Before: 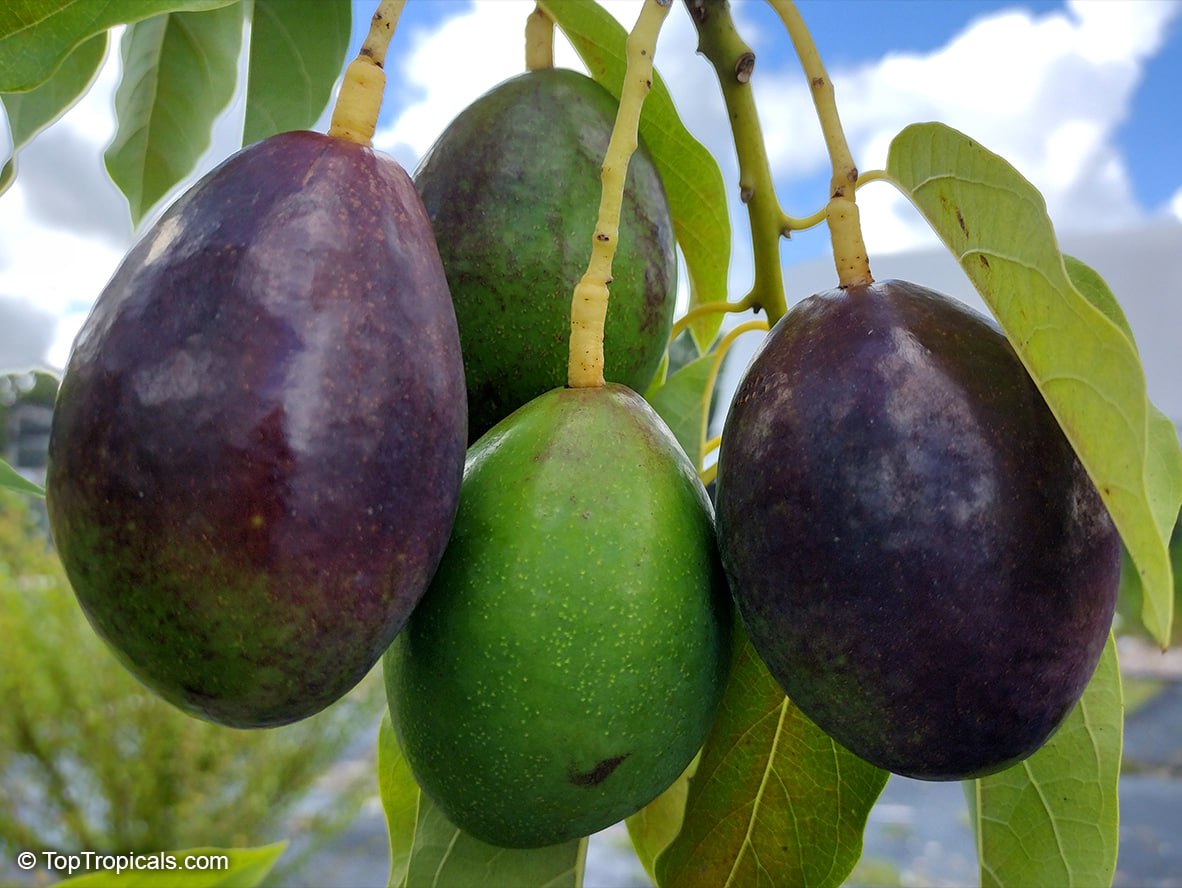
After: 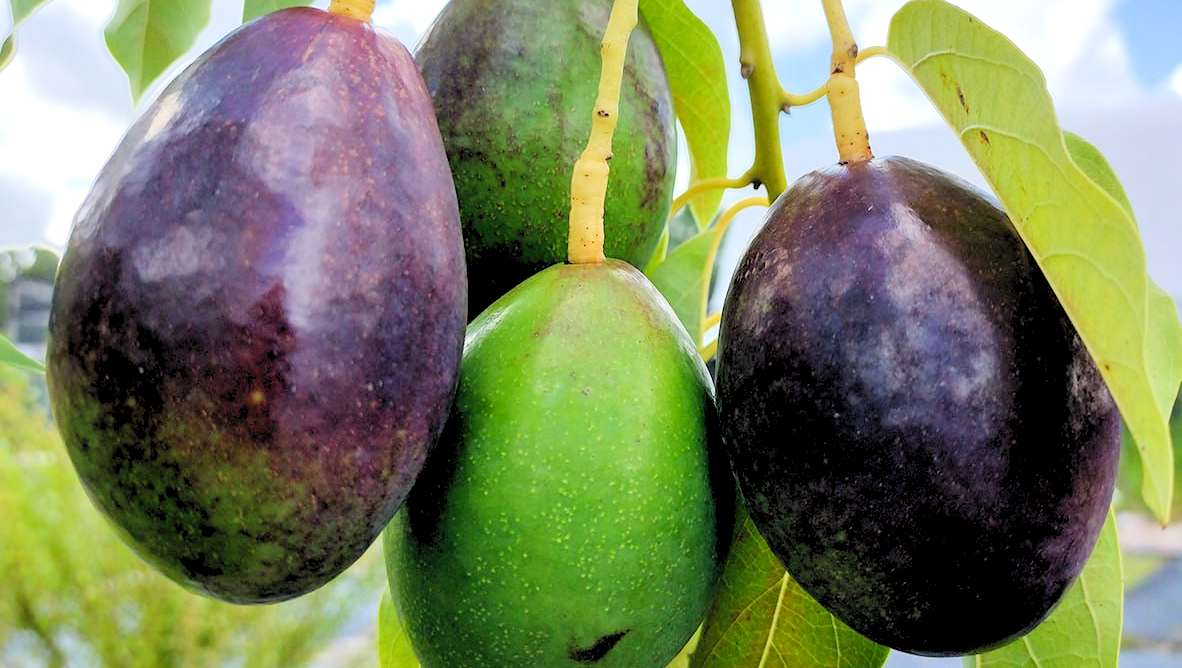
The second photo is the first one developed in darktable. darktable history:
crop: top 14.019%, bottom 10.754%
filmic rgb: black relative exposure -7.65 EV, white relative exposure 4.56 EV, hardness 3.61, contrast 0.993, color science v4 (2020), iterations of high-quality reconstruction 0, contrast in shadows soft, contrast in highlights soft
levels: gray 50.86%, levels [0.036, 0.364, 0.827]
